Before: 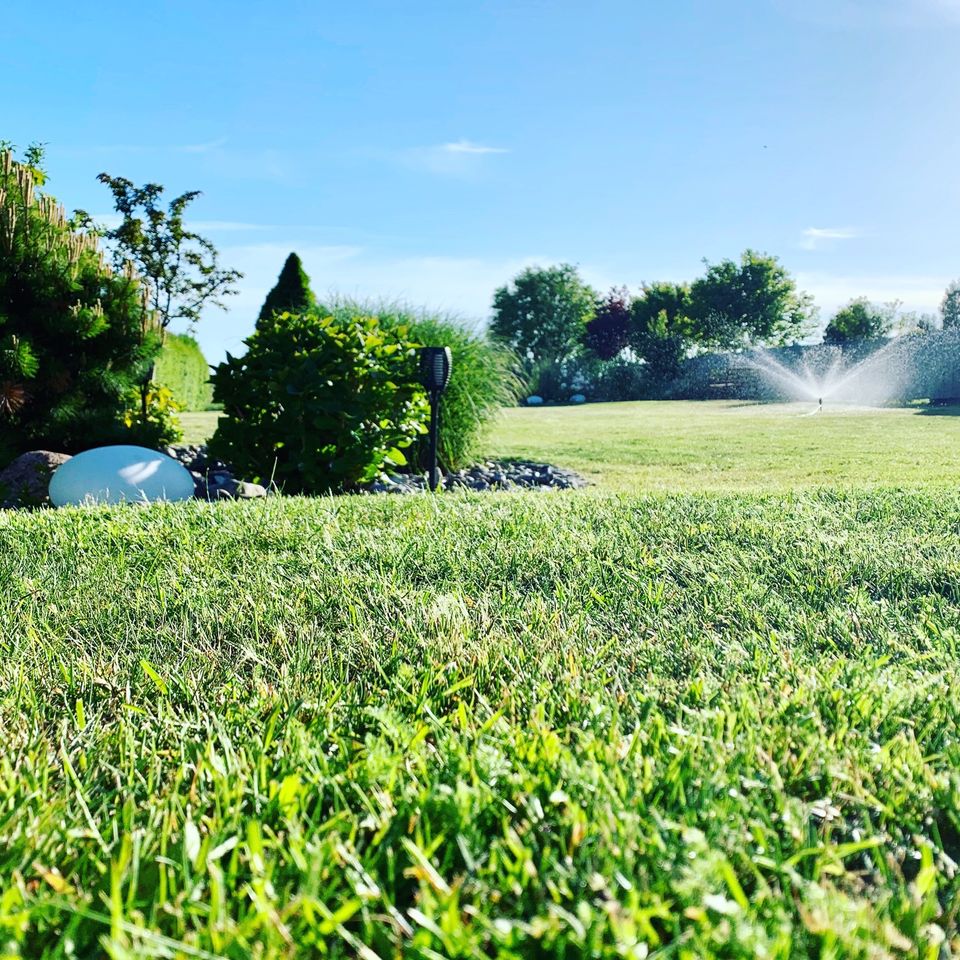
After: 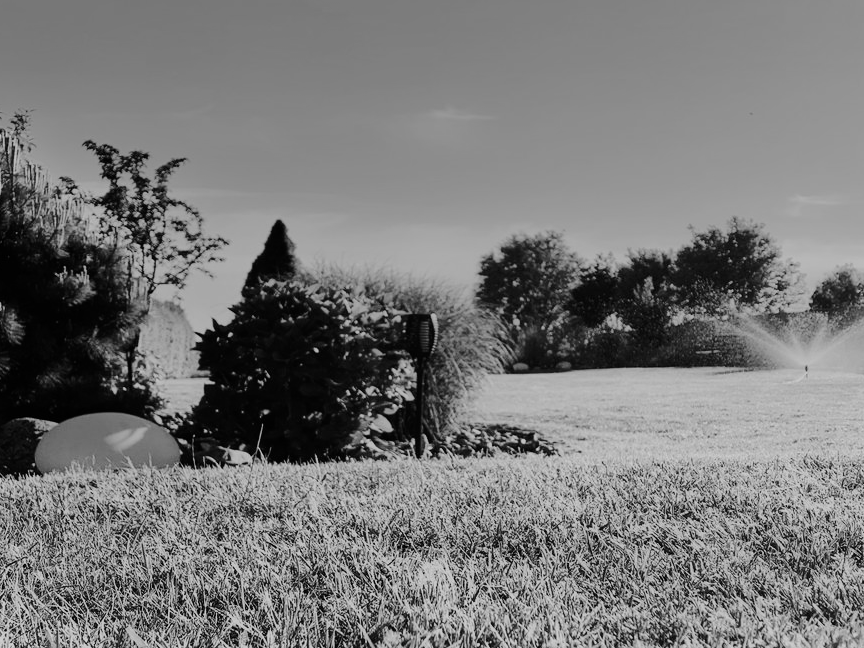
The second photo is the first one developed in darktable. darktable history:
crop: left 1.509%, top 3.452%, right 7.696%, bottom 28.452%
monochrome: a 79.32, b 81.83, size 1.1
tone curve: curves: ch0 [(0, 0) (0.126, 0.061) (0.338, 0.285) (0.494, 0.518) (0.703, 0.762) (1, 1)]; ch1 [(0, 0) (0.364, 0.322) (0.443, 0.441) (0.5, 0.501) (0.55, 0.578) (1, 1)]; ch2 [(0, 0) (0.44, 0.424) (0.501, 0.499) (0.557, 0.564) (0.613, 0.682) (0.707, 0.746) (1, 1)], color space Lab, independent channels, preserve colors none
color correction: highlights a* 4.02, highlights b* 4.98, shadows a* -7.55, shadows b* 4.98
